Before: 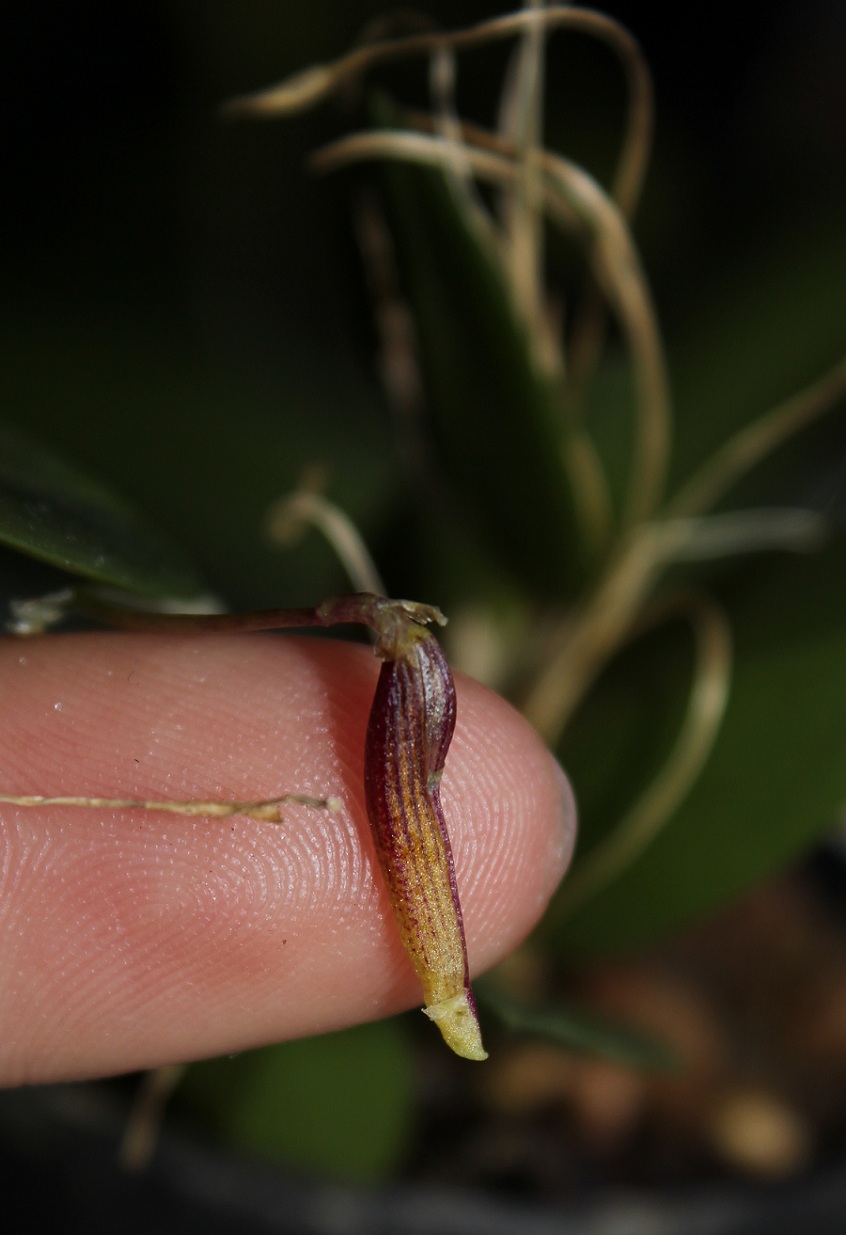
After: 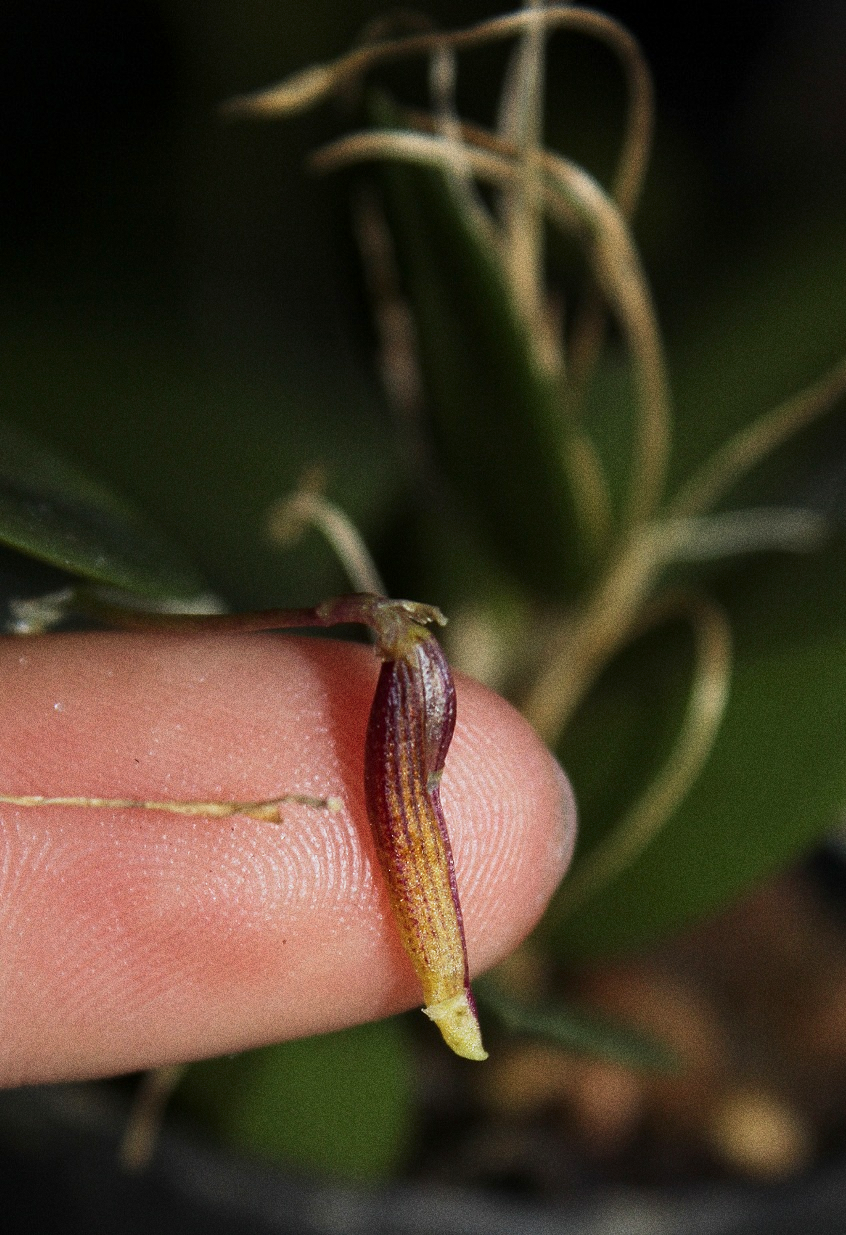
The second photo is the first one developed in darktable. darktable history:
base curve: curves: ch0 [(0, 0) (0.088, 0.125) (0.176, 0.251) (0.354, 0.501) (0.613, 0.749) (1, 0.877)], preserve colors none
grain: coarseness 0.09 ISO, strength 40%
